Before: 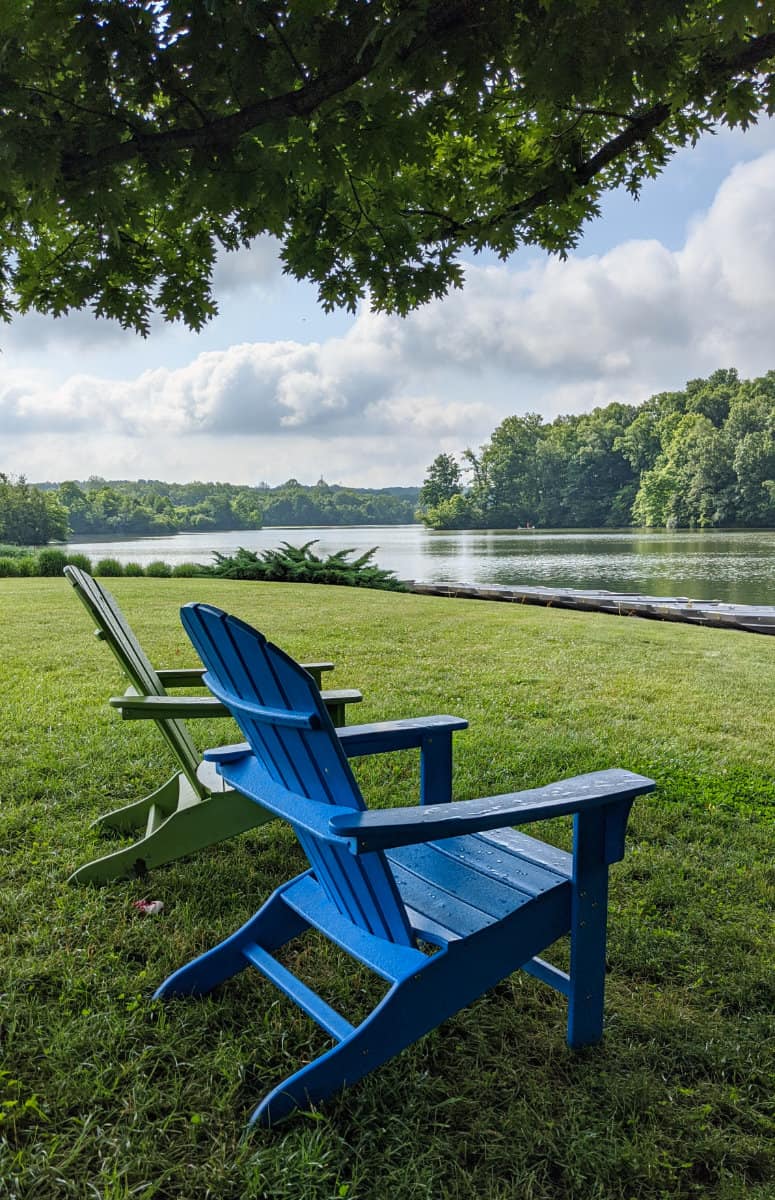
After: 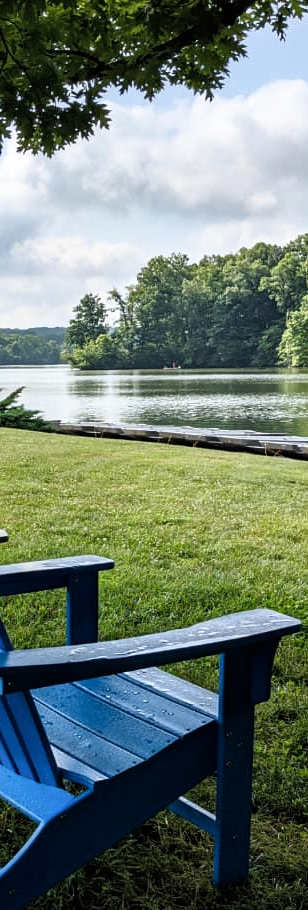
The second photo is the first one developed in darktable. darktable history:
crop: left 45.721%, top 13.393%, right 14.118%, bottom 10.01%
filmic rgb: white relative exposure 2.34 EV, hardness 6.59
